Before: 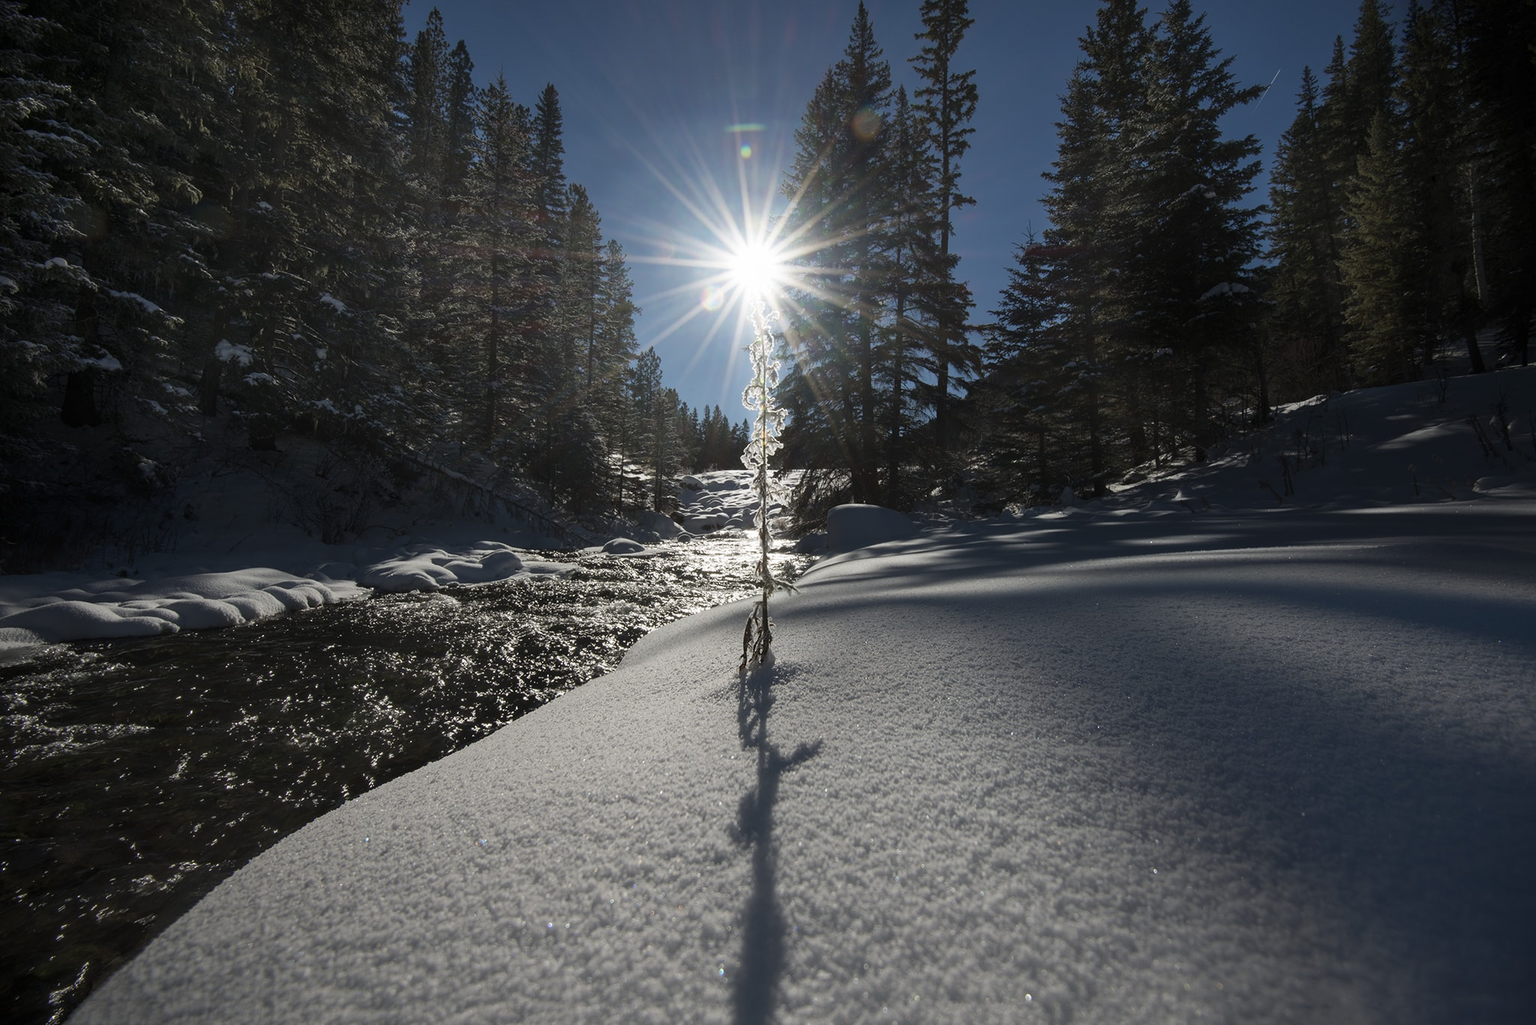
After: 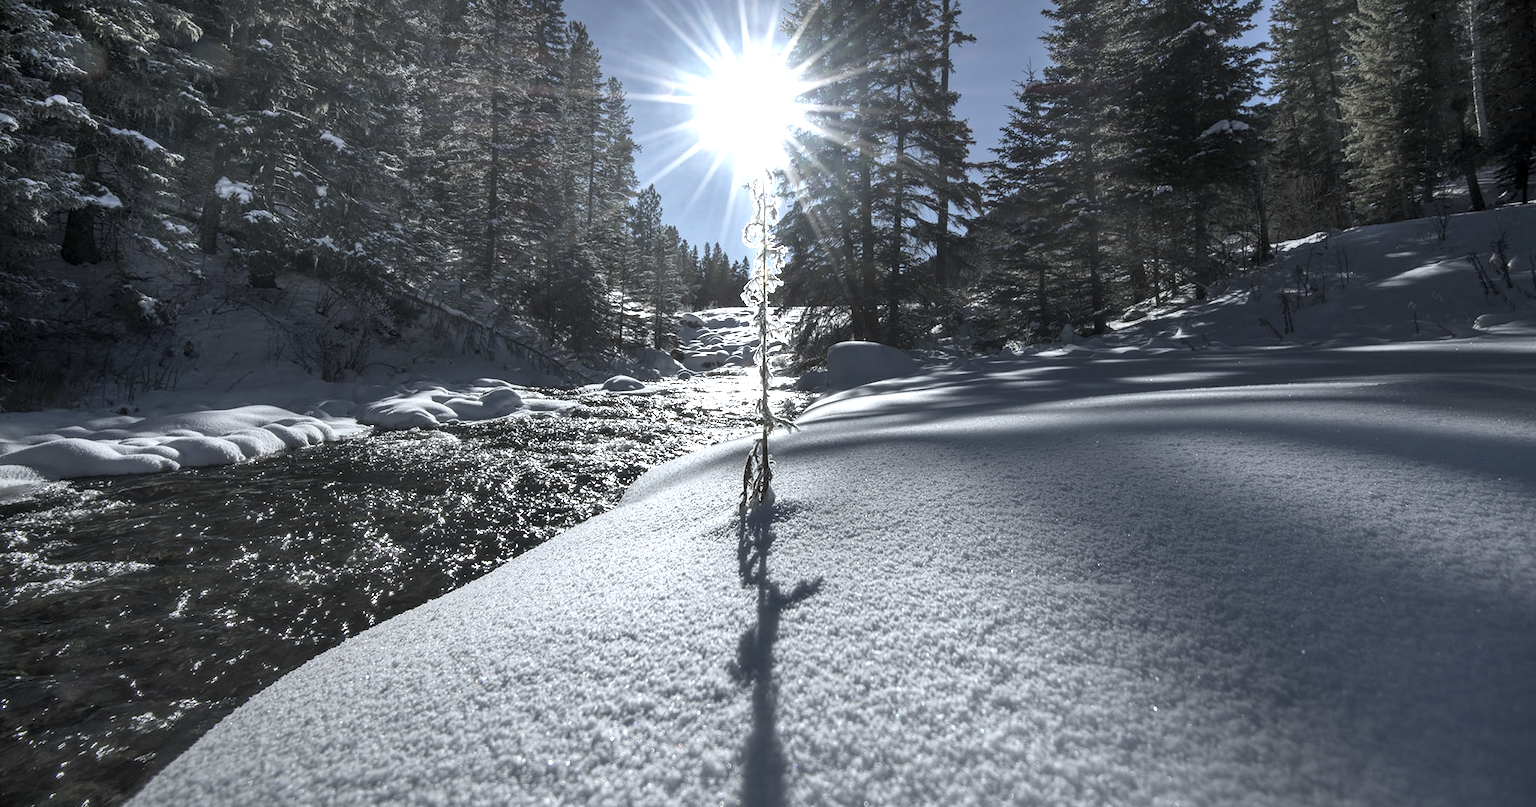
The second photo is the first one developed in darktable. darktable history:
exposure: black level correction 0, exposure 1.029 EV, compensate highlight preservation false
tone equalizer: mask exposure compensation -0.487 EV
crop and rotate: top 15.894%, bottom 5.333%
color correction: highlights b* -0.053, saturation 0.563
local contrast: on, module defaults
shadows and highlights: low approximation 0.01, soften with gaussian
color calibration: x 0.37, y 0.382, temperature 4317.27 K
